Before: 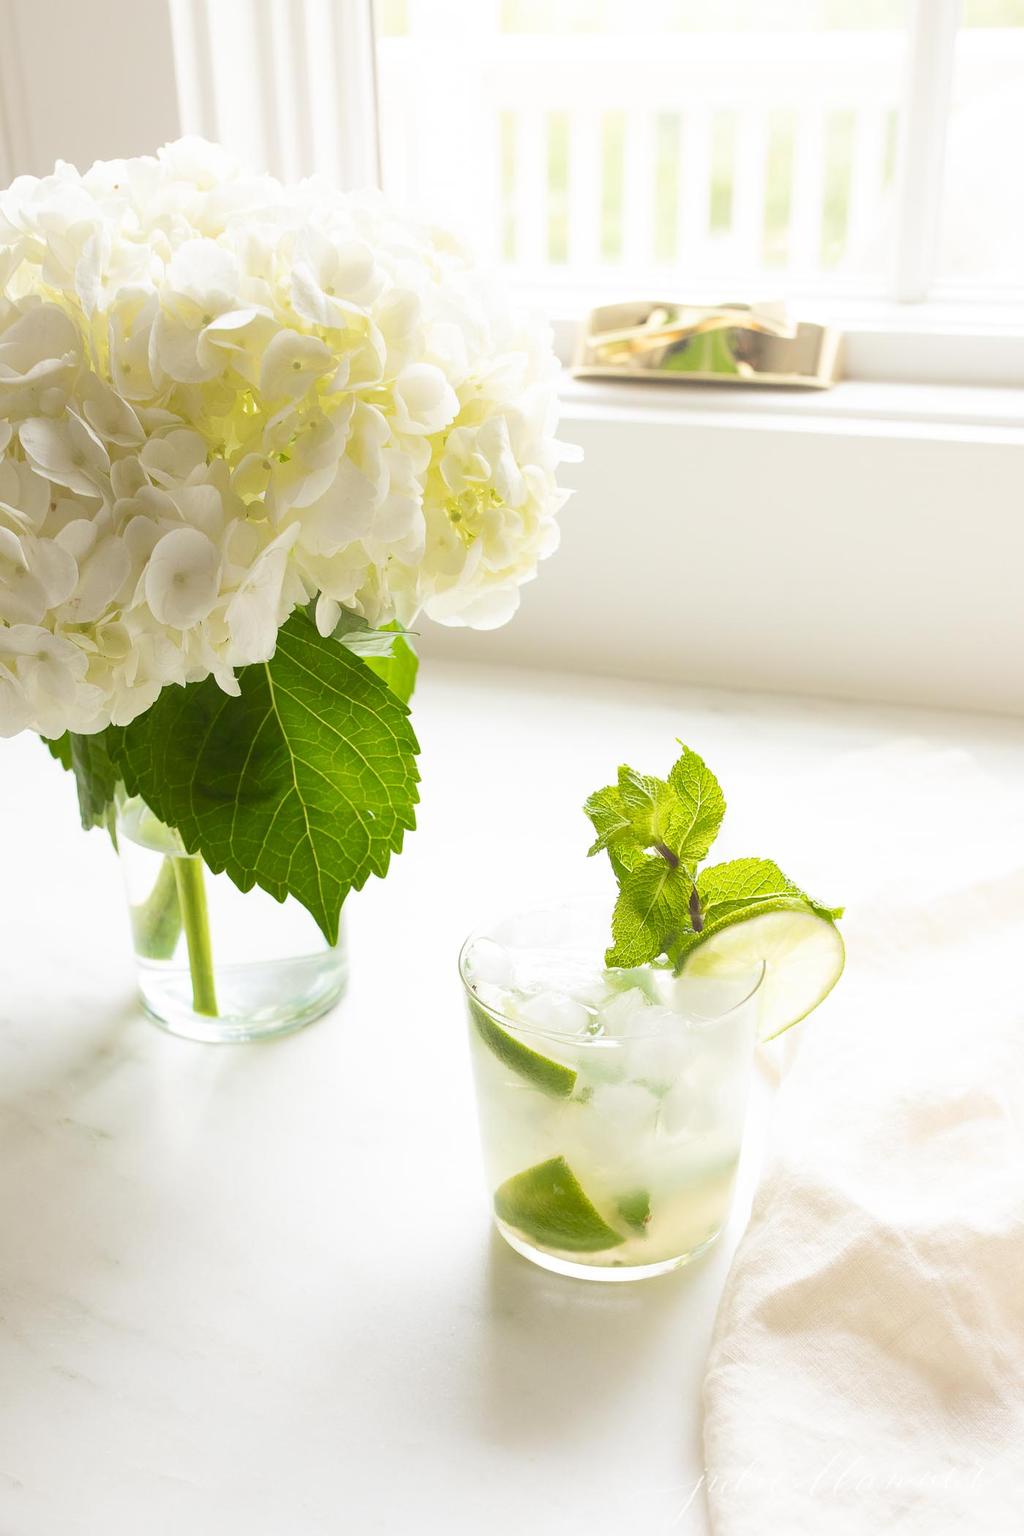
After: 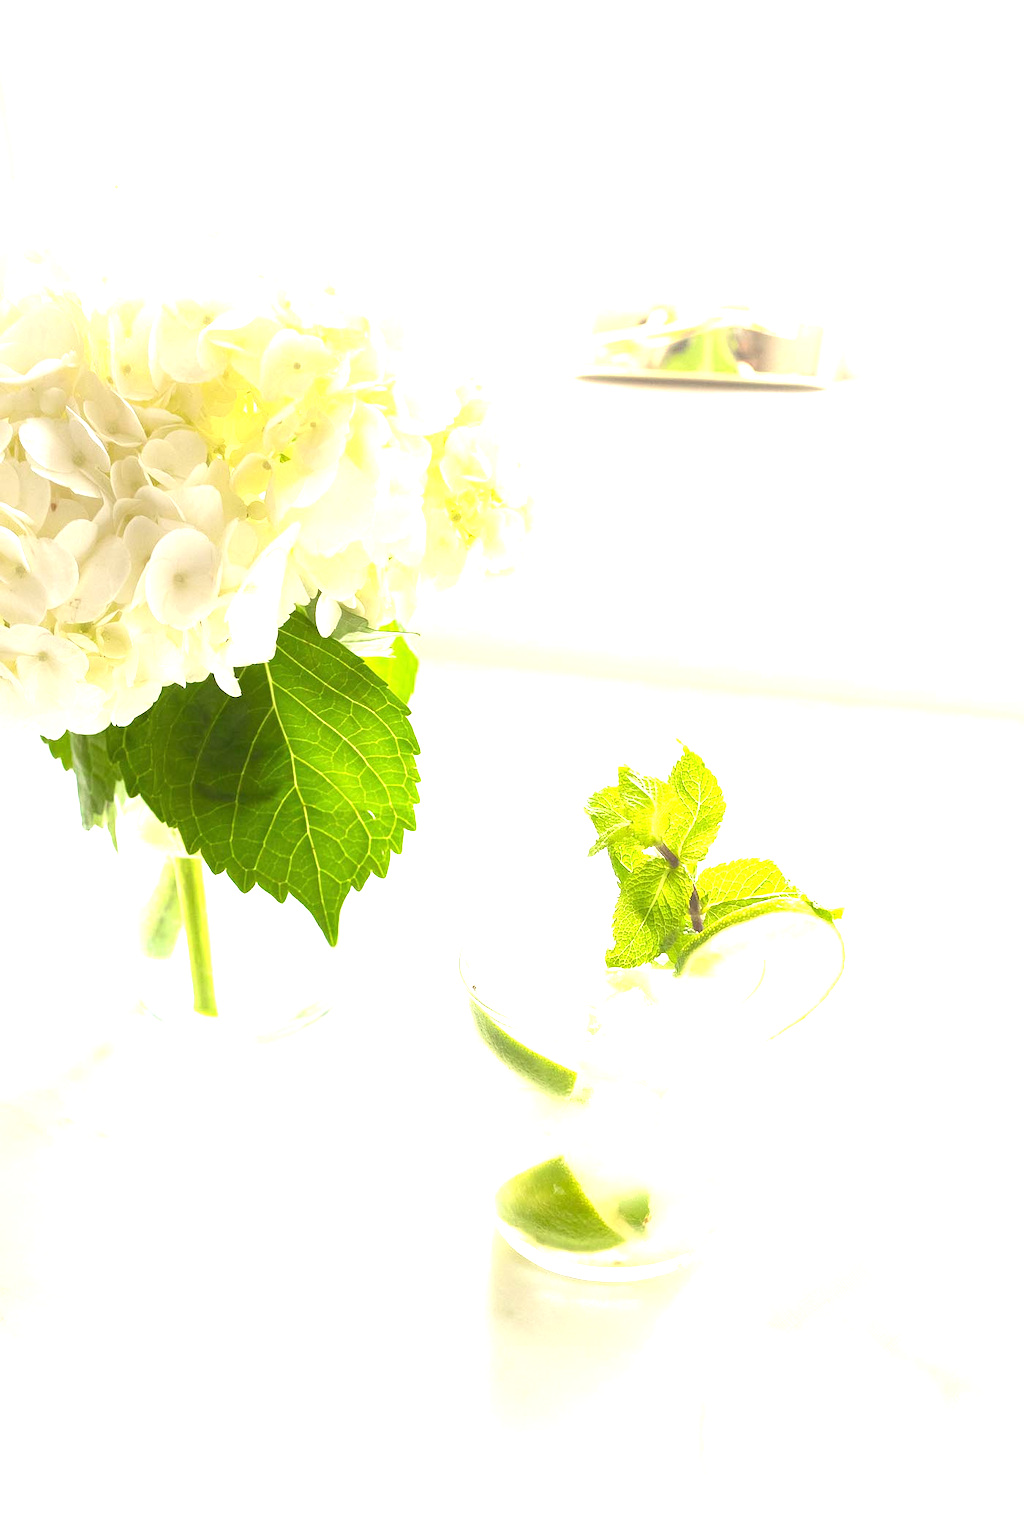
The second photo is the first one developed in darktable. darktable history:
exposure: black level correction 0, exposure 1.188 EV, compensate exposure bias true, compensate highlight preservation false
